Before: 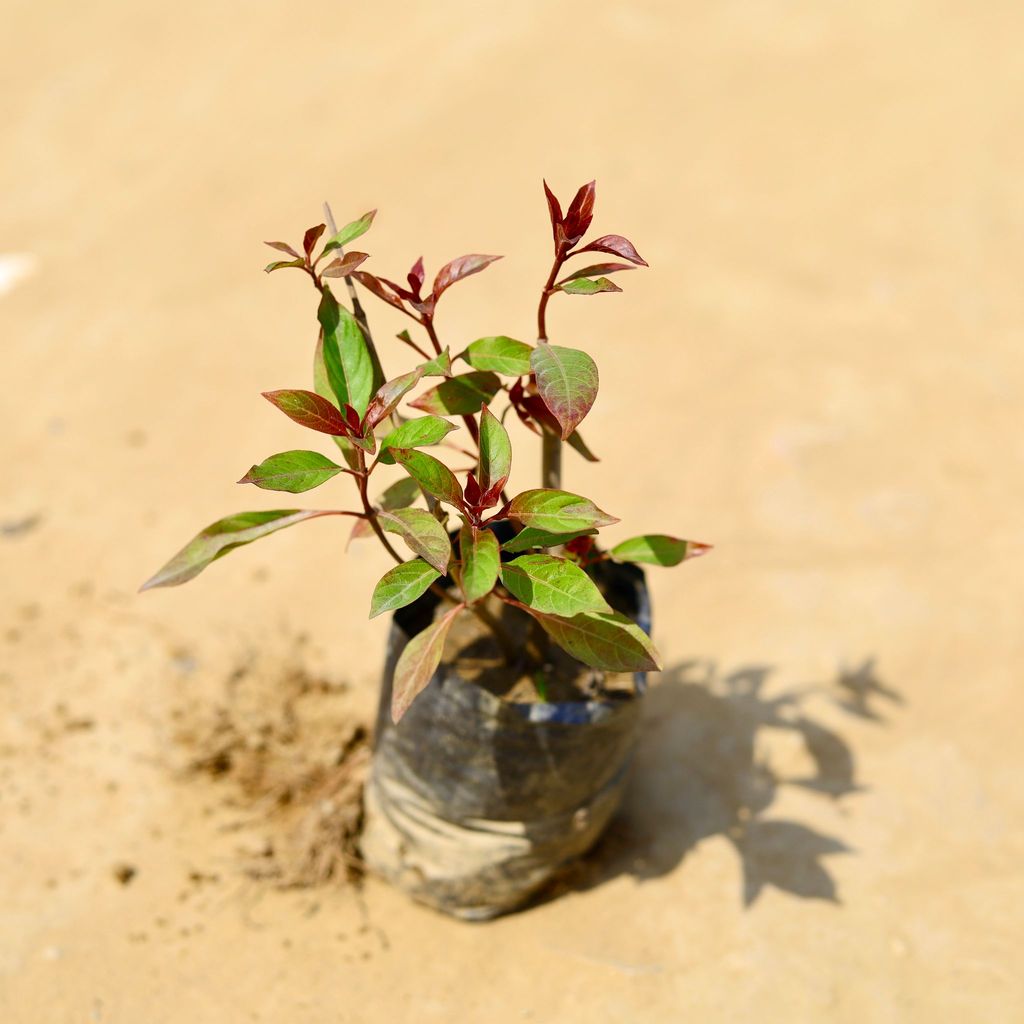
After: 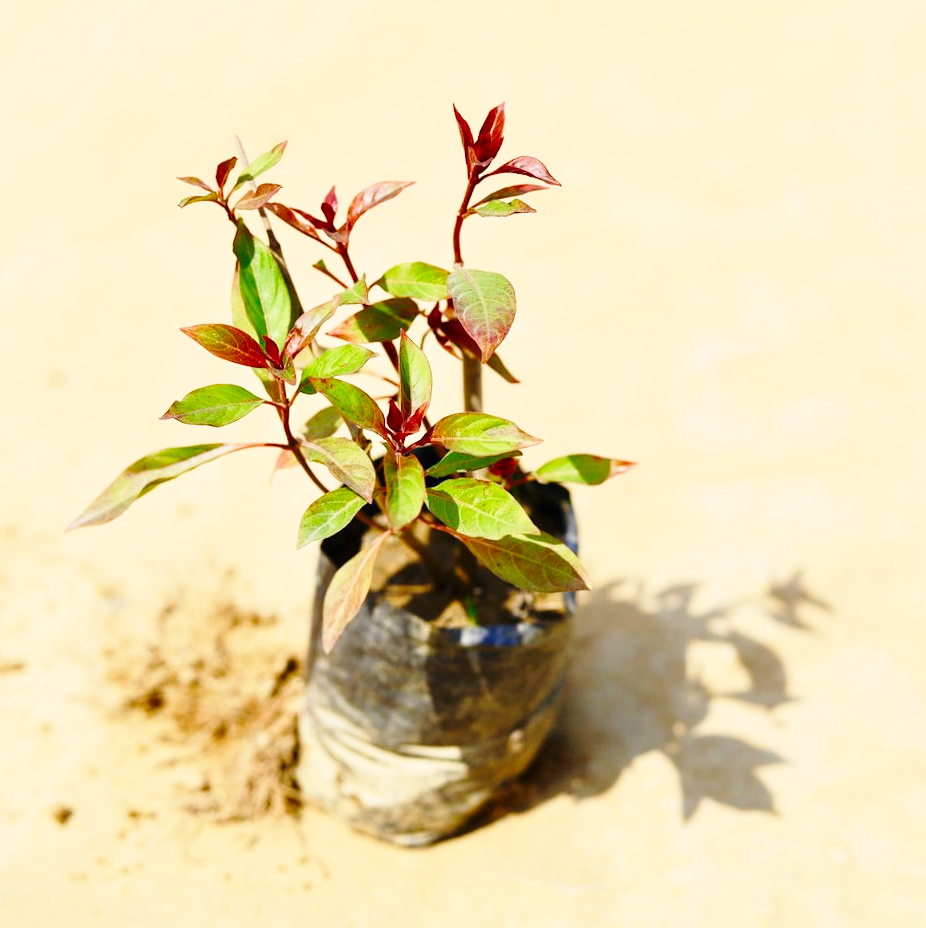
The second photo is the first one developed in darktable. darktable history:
crop and rotate: angle 2.33°, left 5.929%, top 5.692%
levels: mode automatic, levels [0.246, 0.256, 0.506]
base curve: curves: ch0 [(0, 0) (0.028, 0.03) (0.121, 0.232) (0.46, 0.748) (0.859, 0.968) (1, 1)], preserve colors none
color calibration: illuminant same as pipeline (D50), adaptation none (bypass), x 0.332, y 0.335, temperature 5013.96 K
